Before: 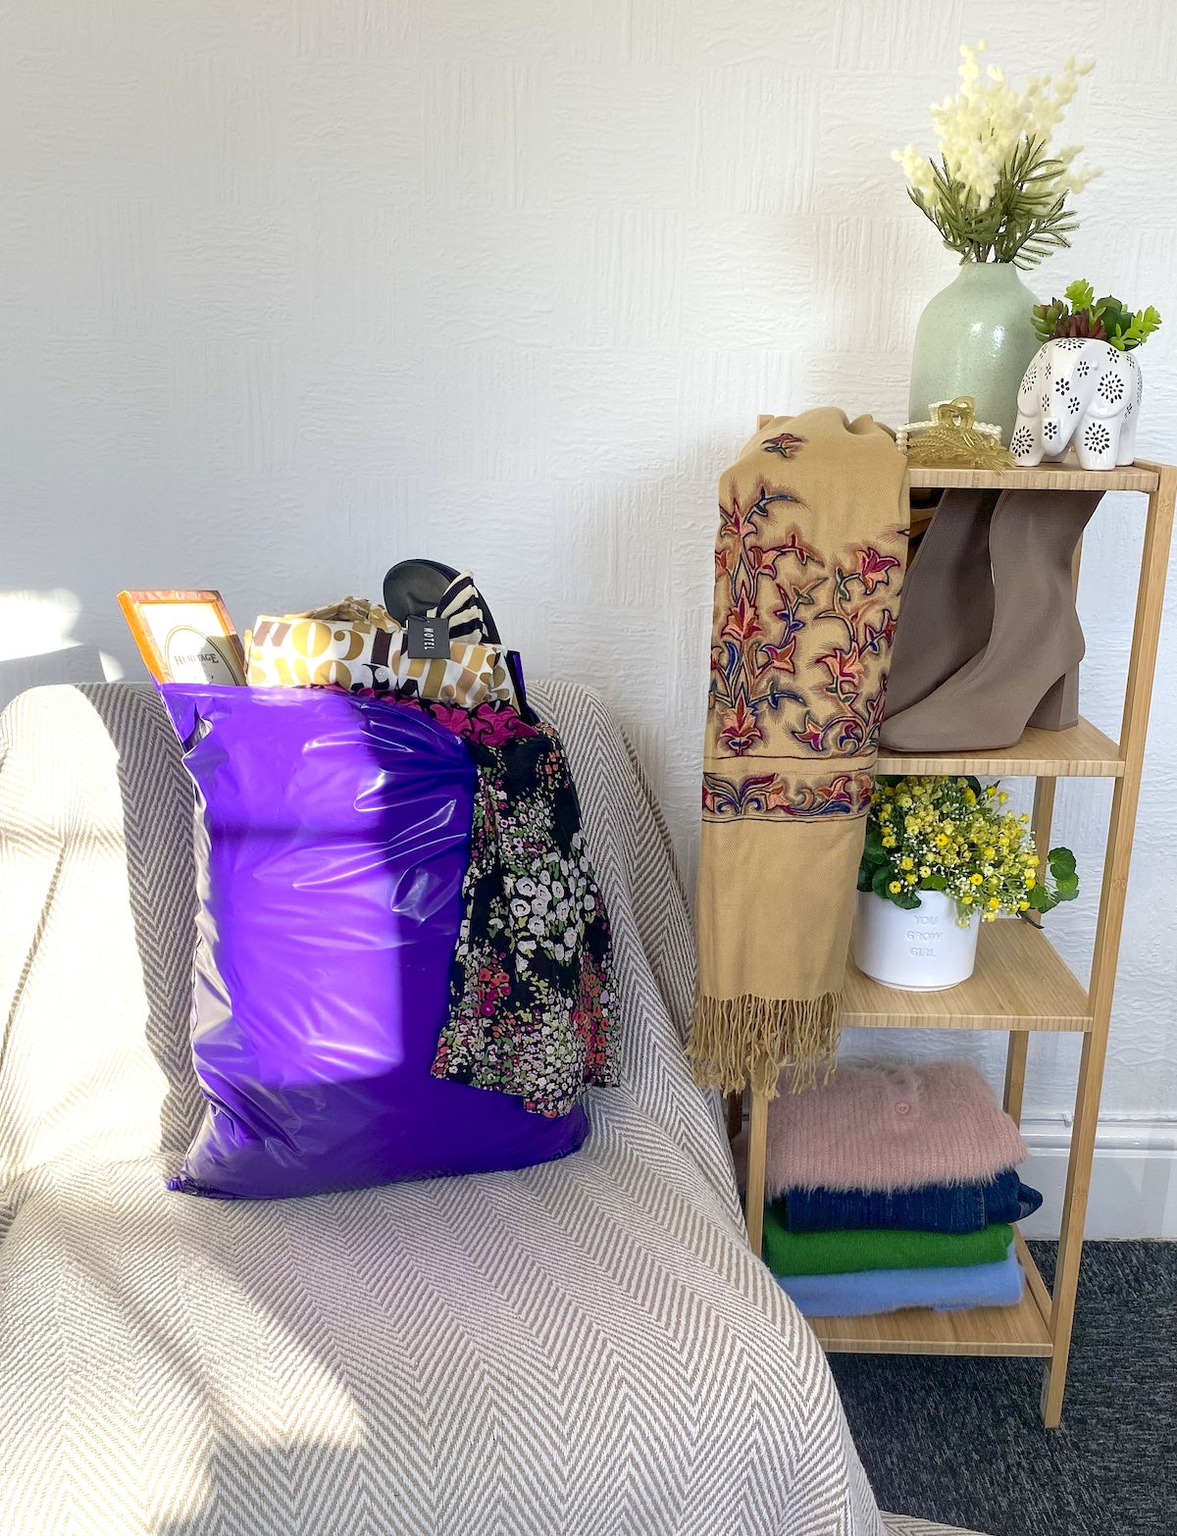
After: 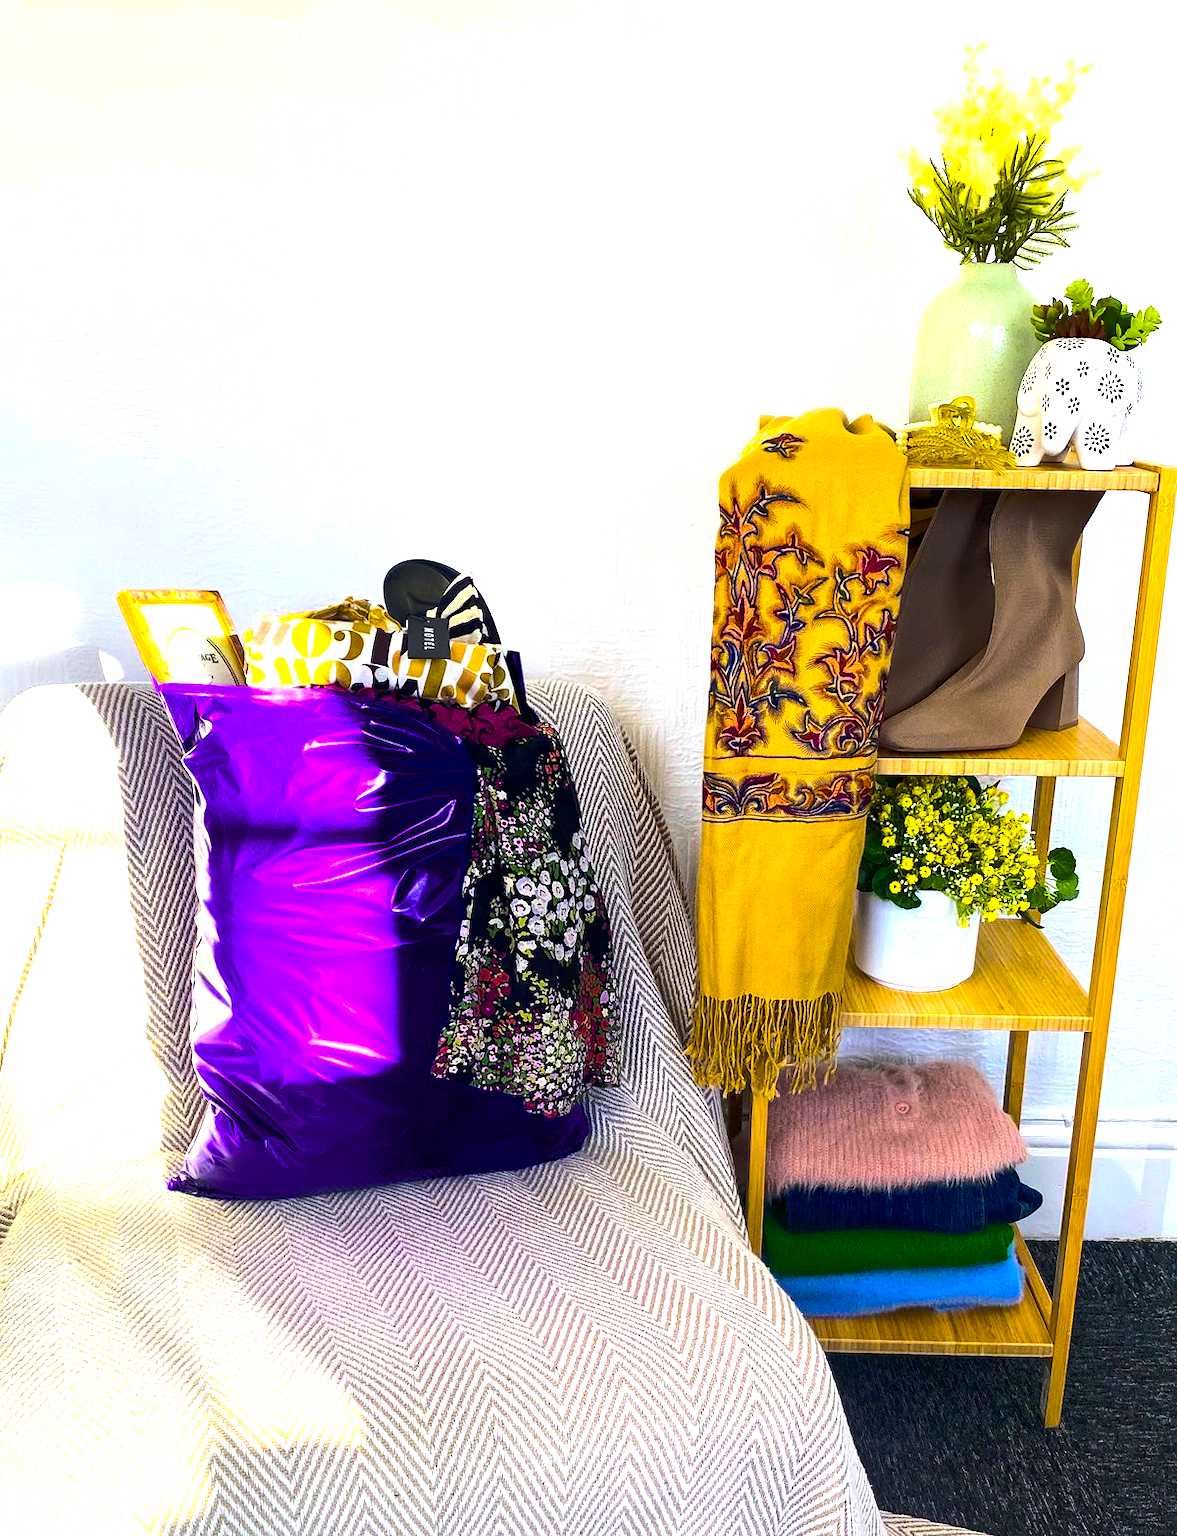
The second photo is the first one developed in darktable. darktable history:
color balance rgb: linear chroma grading › global chroma 40.15%, perceptual saturation grading › global saturation 60.58%, perceptual saturation grading › highlights 20.44%, perceptual saturation grading › shadows -50.36%, perceptual brilliance grading › highlights 2.19%, perceptual brilliance grading › mid-tones -50.36%, perceptual brilliance grading › shadows -50.36%
exposure: exposure 0.921 EV, compensate highlight preservation false
